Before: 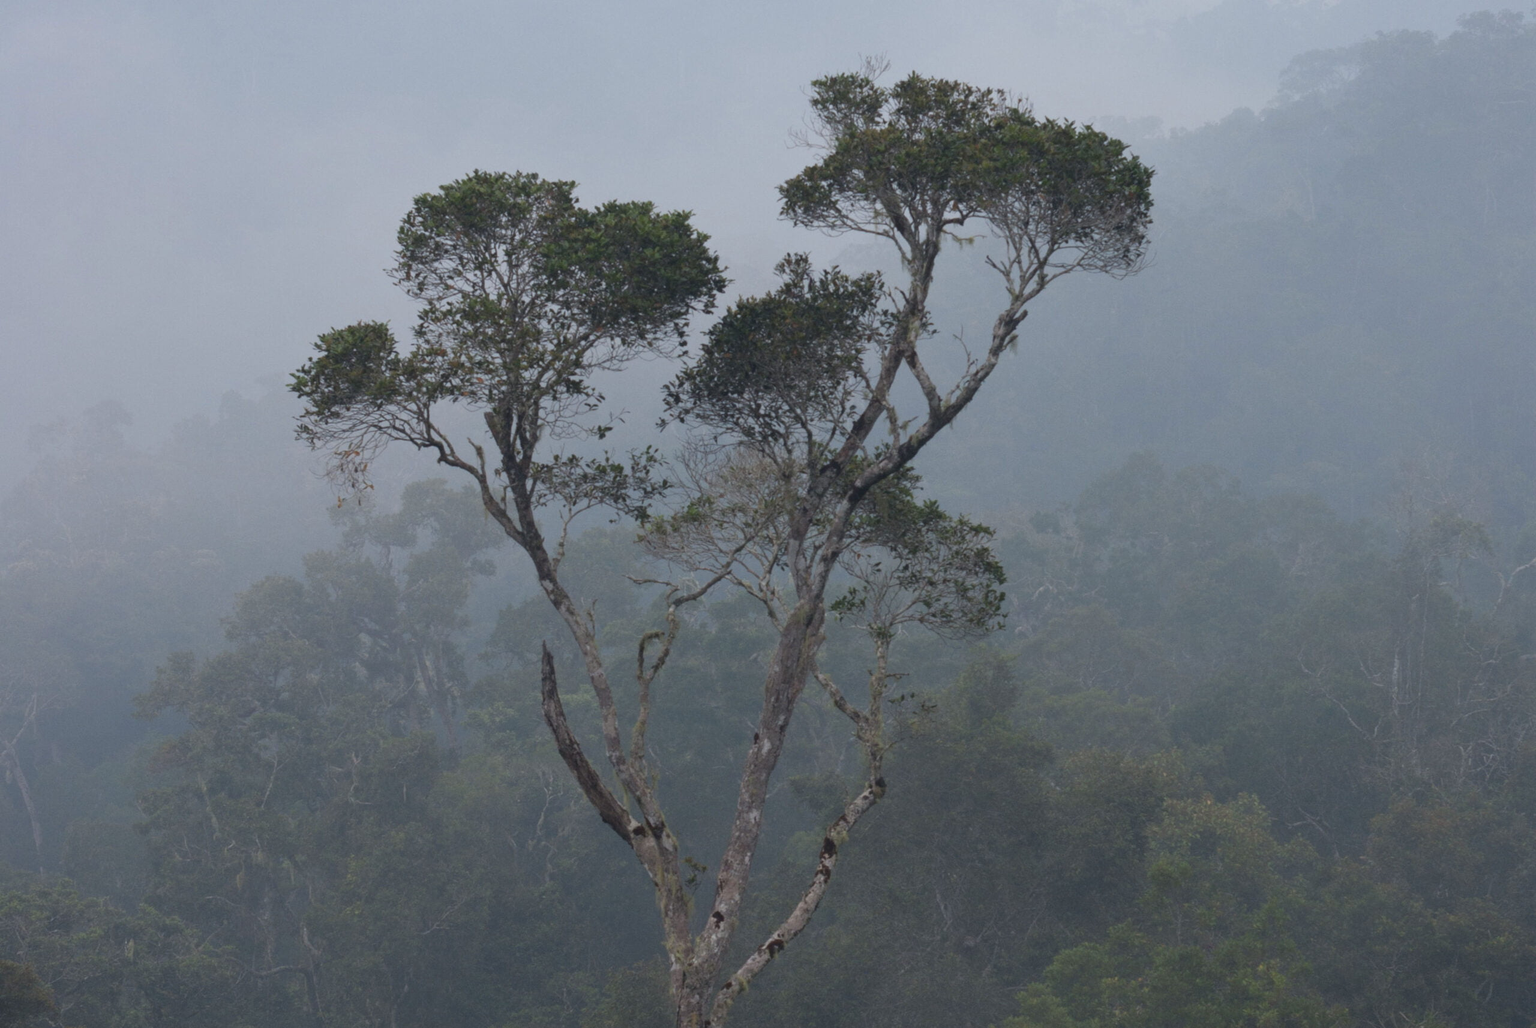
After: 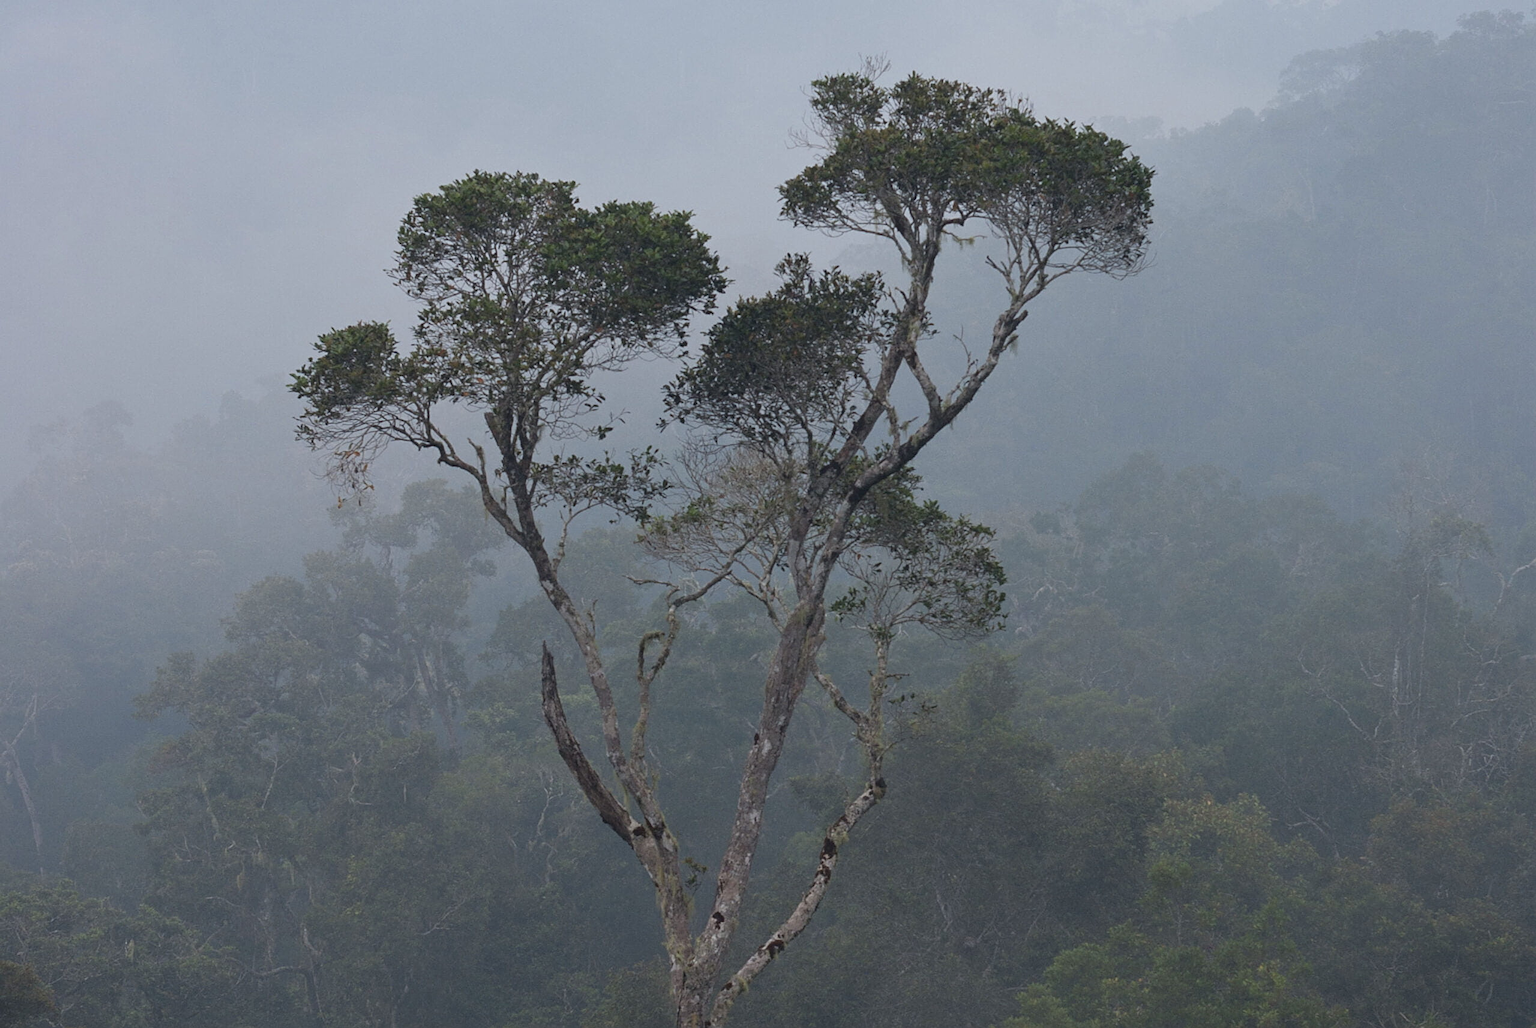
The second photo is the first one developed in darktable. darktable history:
contrast equalizer: octaves 7, y [[0.5, 0.502, 0.506, 0.511, 0.52, 0.537], [0.5 ×6], [0.505, 0.509, 0.518, 0.534, 0.553, 0.561], [0 ×6], [0 ×6]]
sharpen: on, module defaults
